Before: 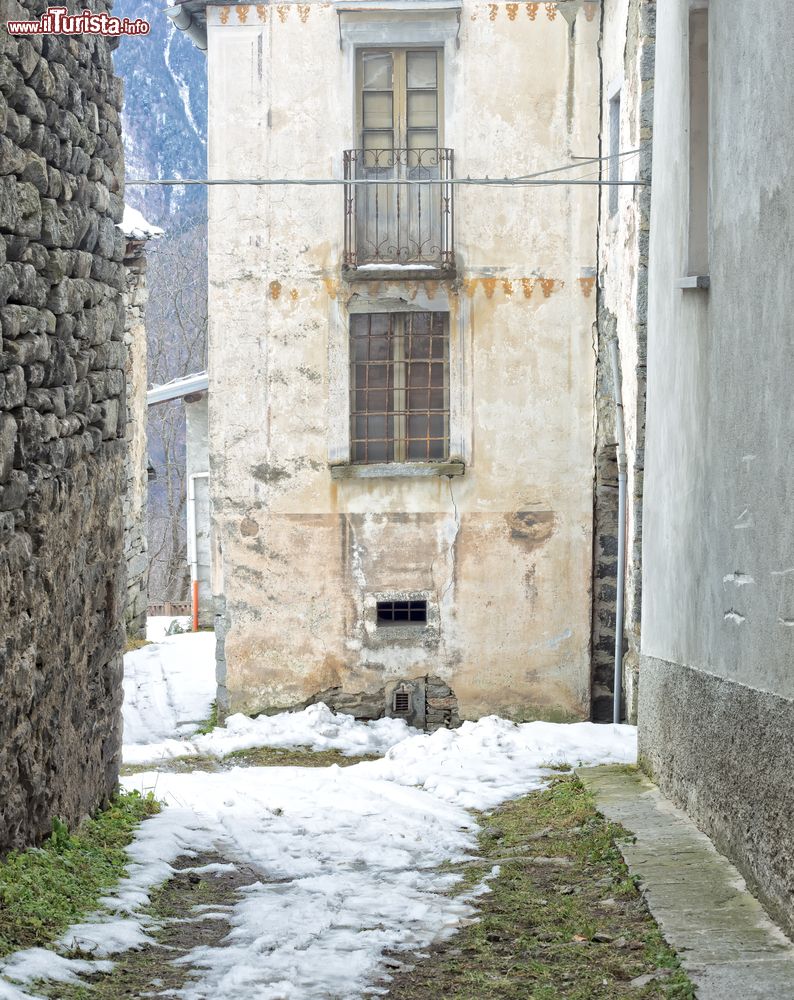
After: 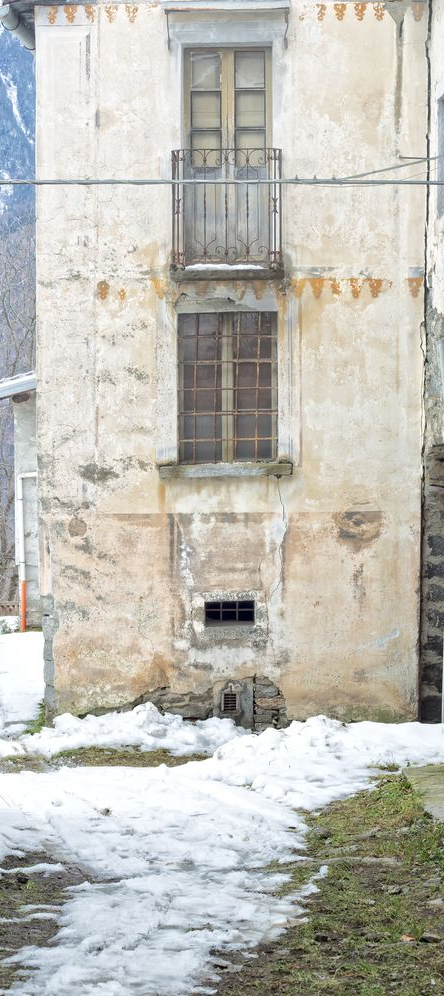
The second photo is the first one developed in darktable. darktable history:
crop: left 21.674%, right 22.086%
tone equalizer: on, module defaults
